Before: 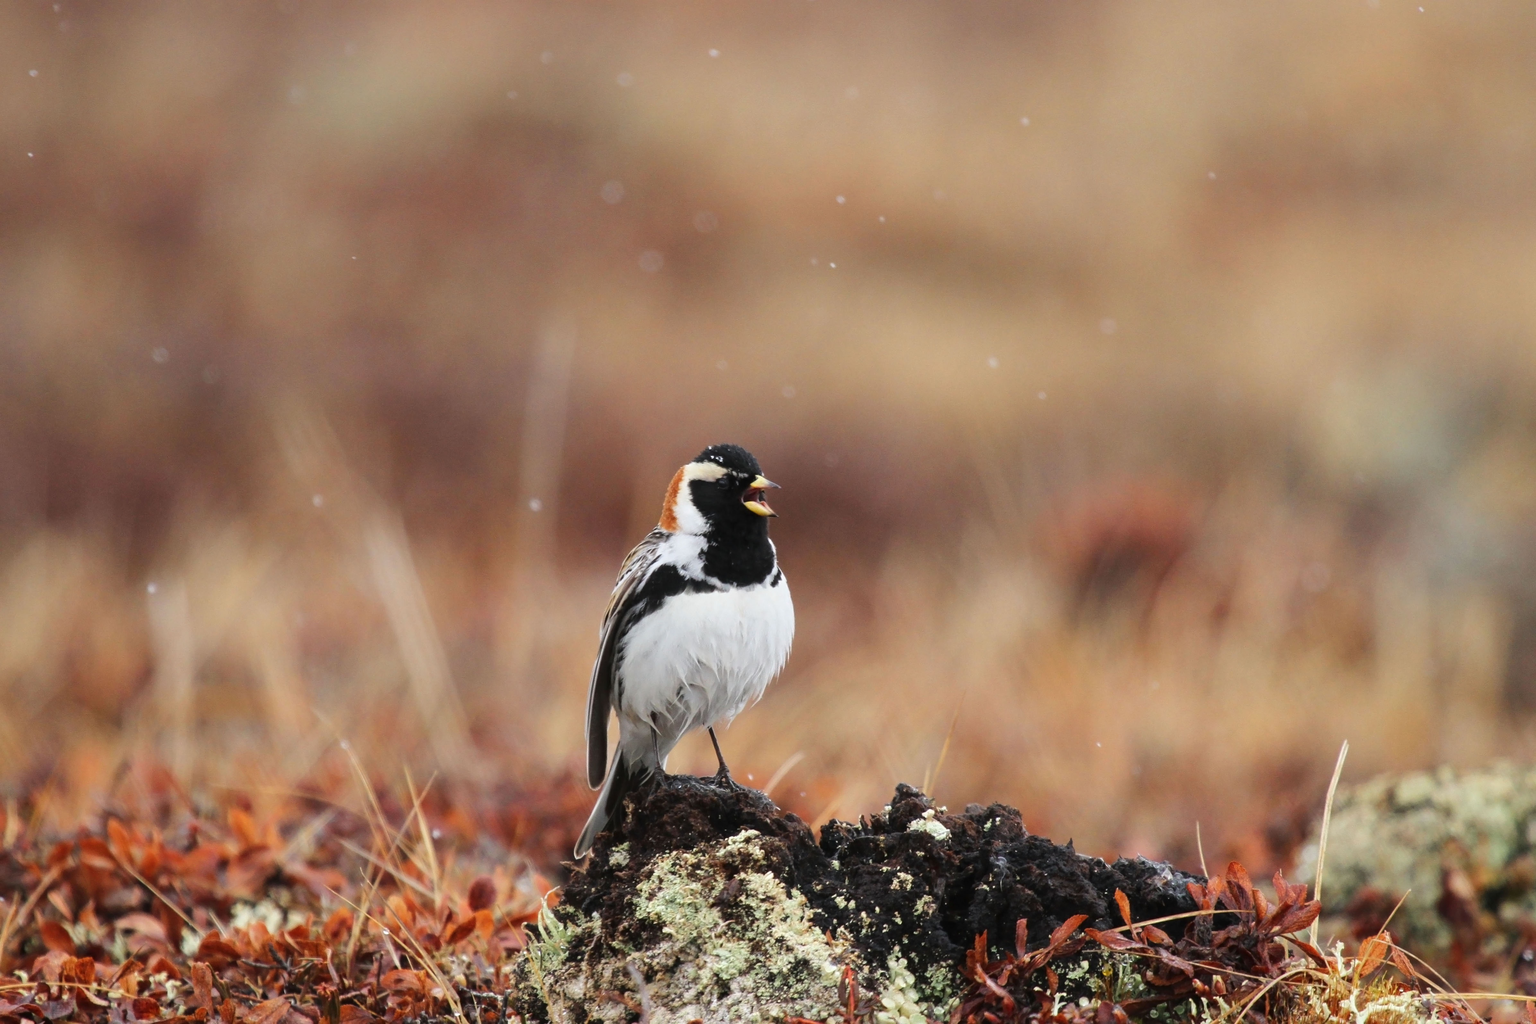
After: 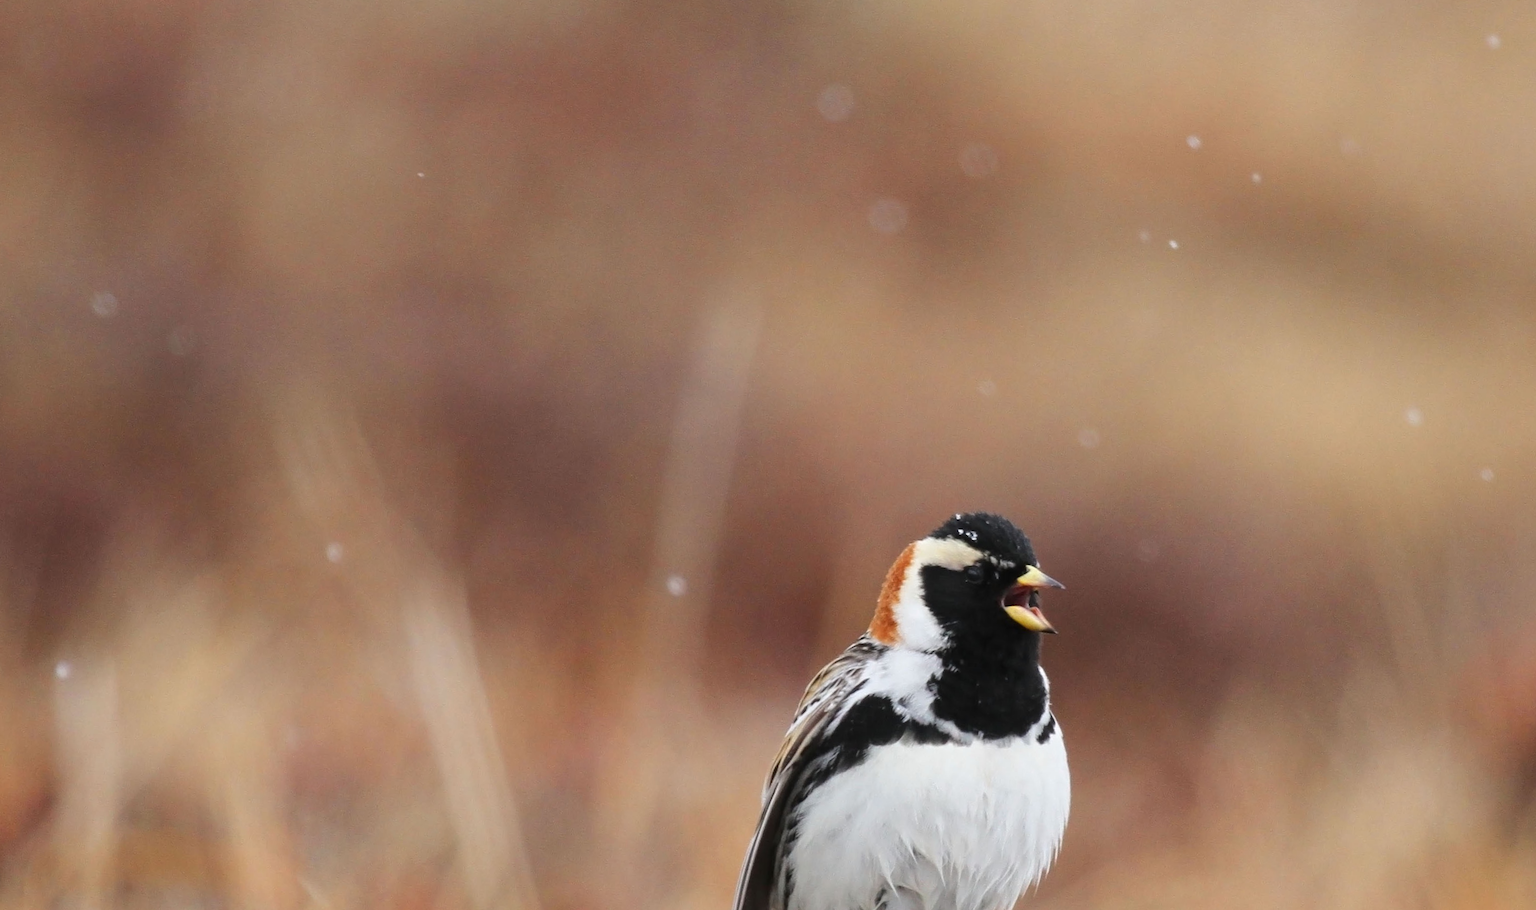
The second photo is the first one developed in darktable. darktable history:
crop and rotate: angle -4.4°, left 2.24%, top 7.03%, right 27.286%, bottom 30.328%
